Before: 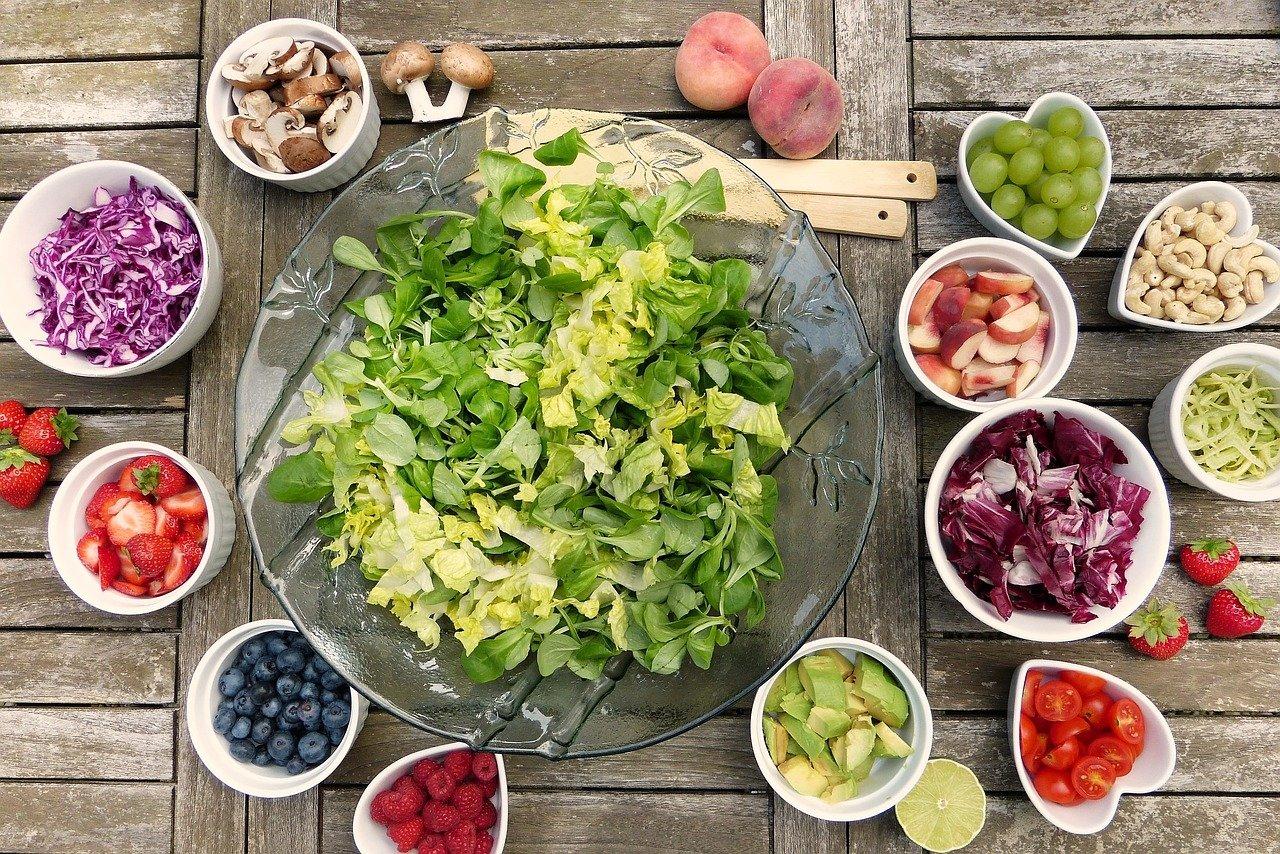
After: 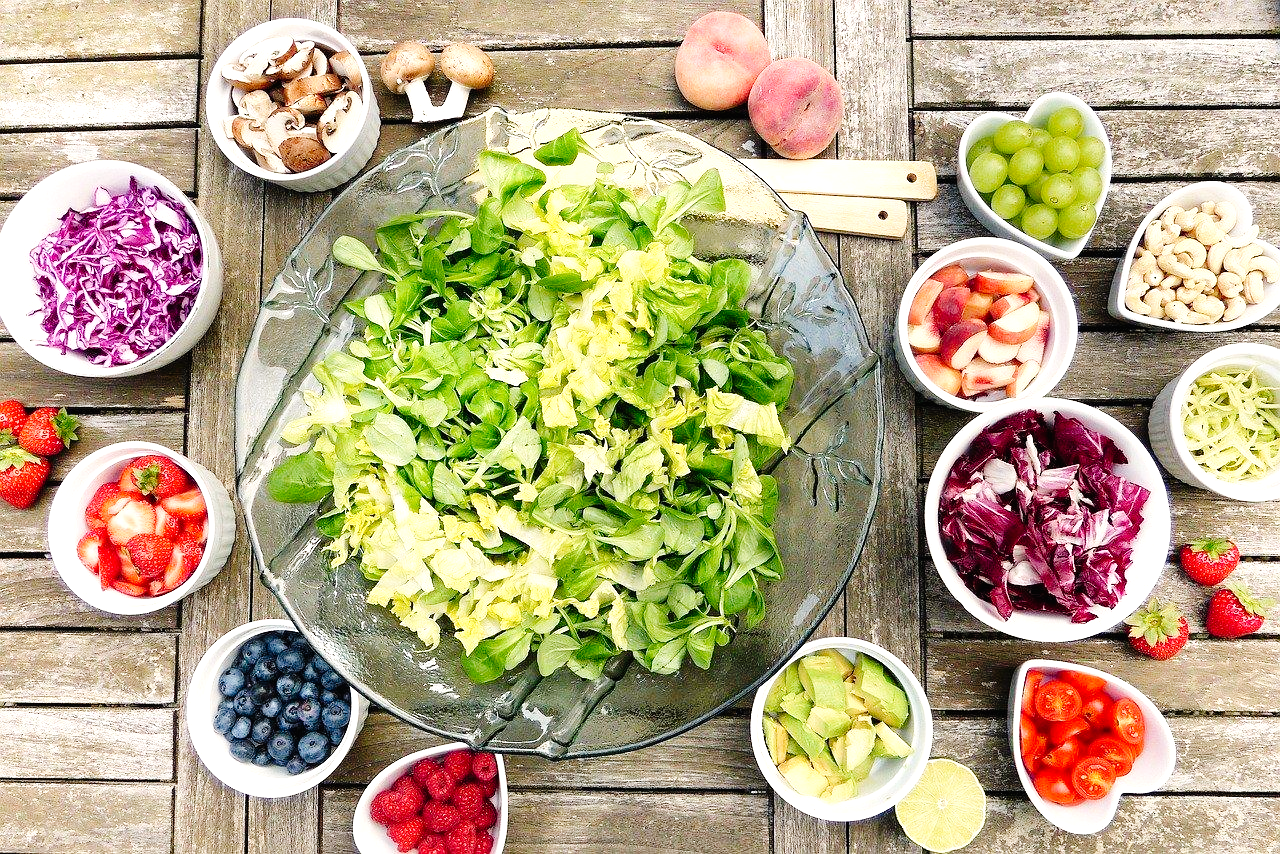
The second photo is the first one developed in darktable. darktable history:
tone curve: curves: ch0 [(0, 0) (0.003, 0.006) (0.011, 0.007) (0.025, 0.009) (0.044, 0.012) (0.069, 0.021) (0.1, 0.036) (0.136, 0.056) (0.177, 0.105) (0.224, 0.165) (0.277, 0.251) (0.335, 0.344) (0.399, 0.439) (0.468, 0.532) (0.543, 0.628) (0.623, 0.718) (0.709, 0.797) (0.801, 0.874) (0.898, 0.943) (1, 1)], preserve colors none
exposure: black level correction -0.002, exposure 0.543 EV, compensate highlight preservation false
